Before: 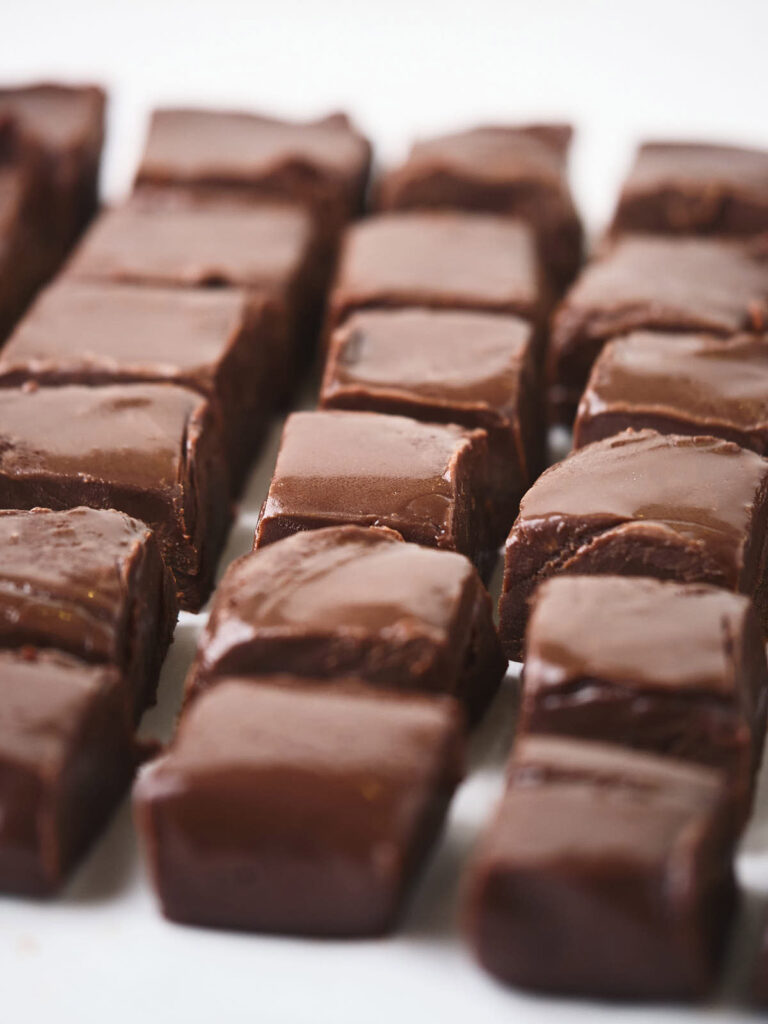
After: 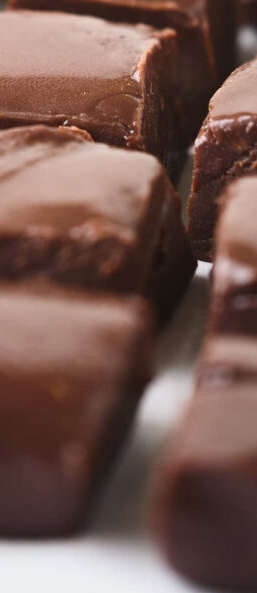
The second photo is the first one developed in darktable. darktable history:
crop: left 40.552%, top 39.138%, right 25.932%, bottom 2.899%
